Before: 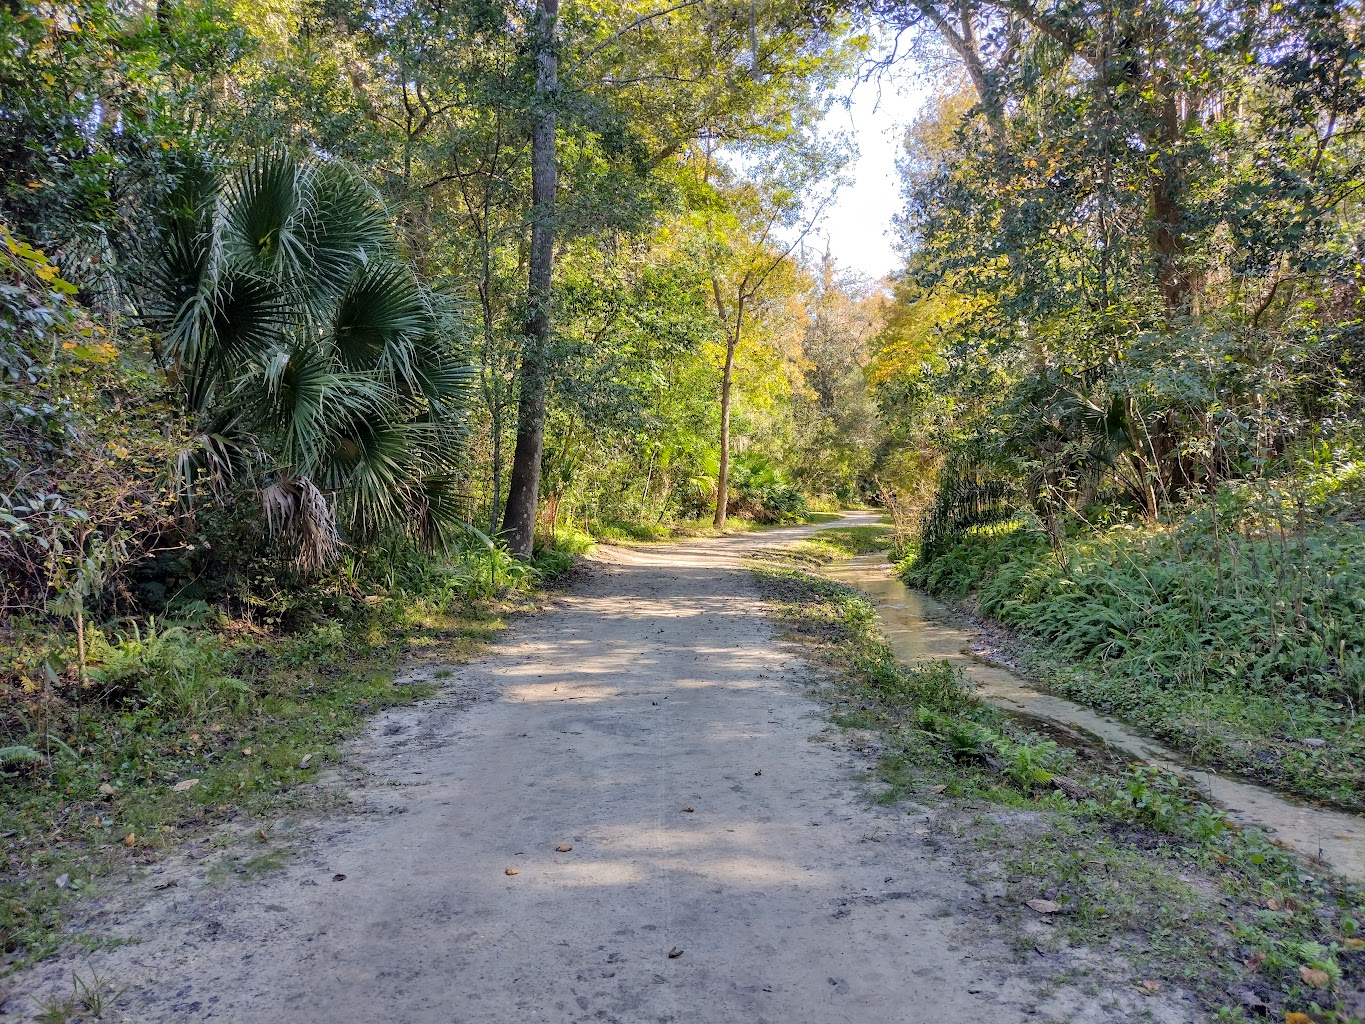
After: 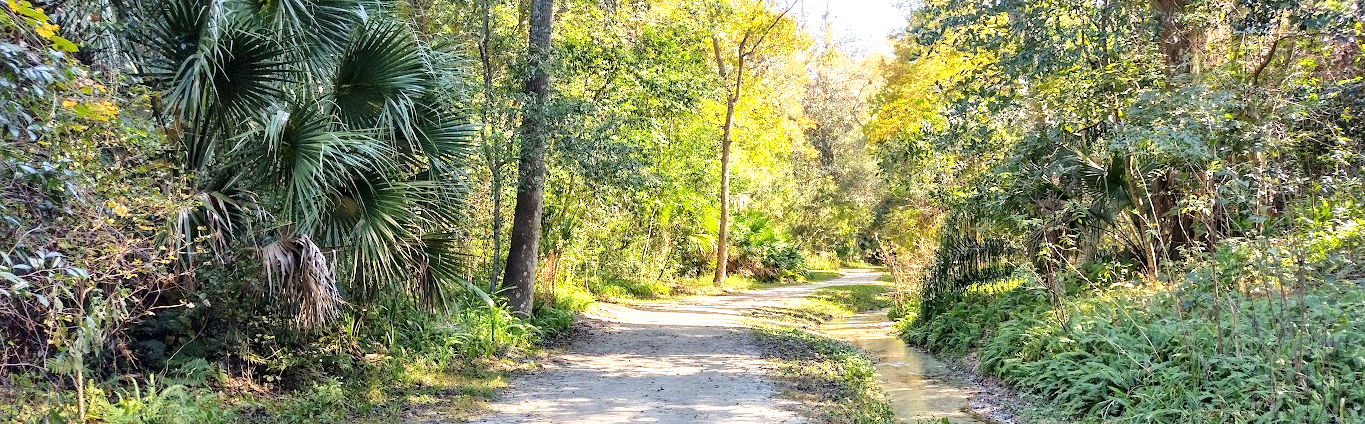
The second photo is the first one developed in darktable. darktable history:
local contrast: mode bilateral grid, contrast 15, coarseness 35, detail 103%, midtone range 0.2
exposure: black level correction -0.001, exposure 0.904 EV, compensate exposure bias true, compensate highlight preservation false
crop and rotate: top 23.719%, bottom 34.794%
